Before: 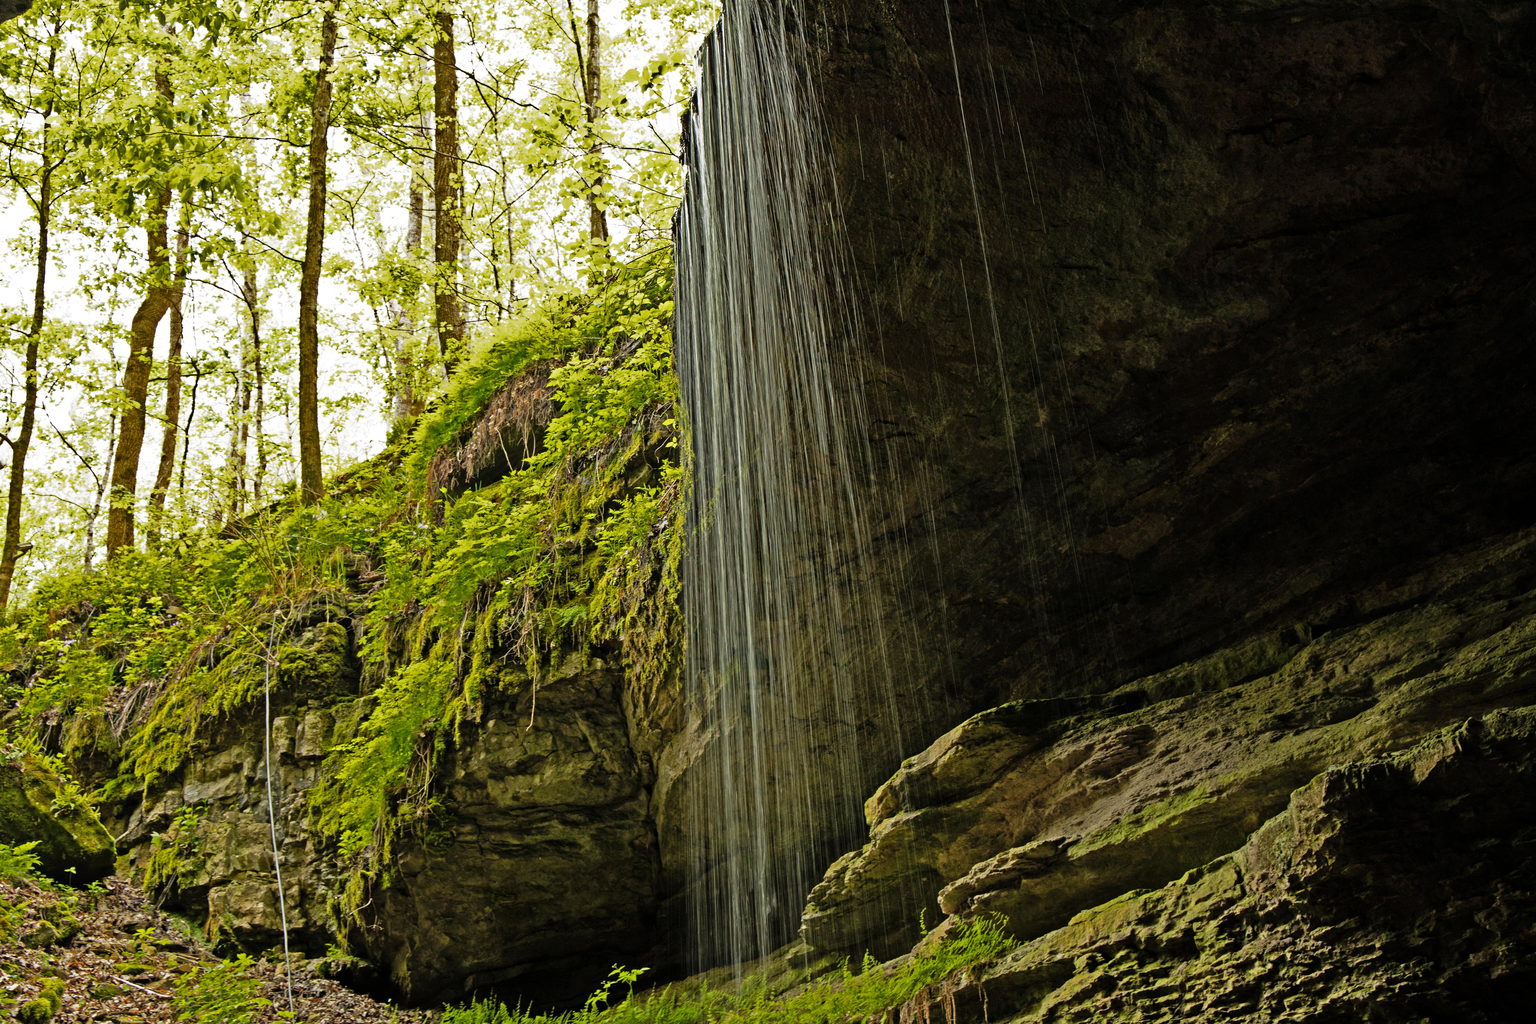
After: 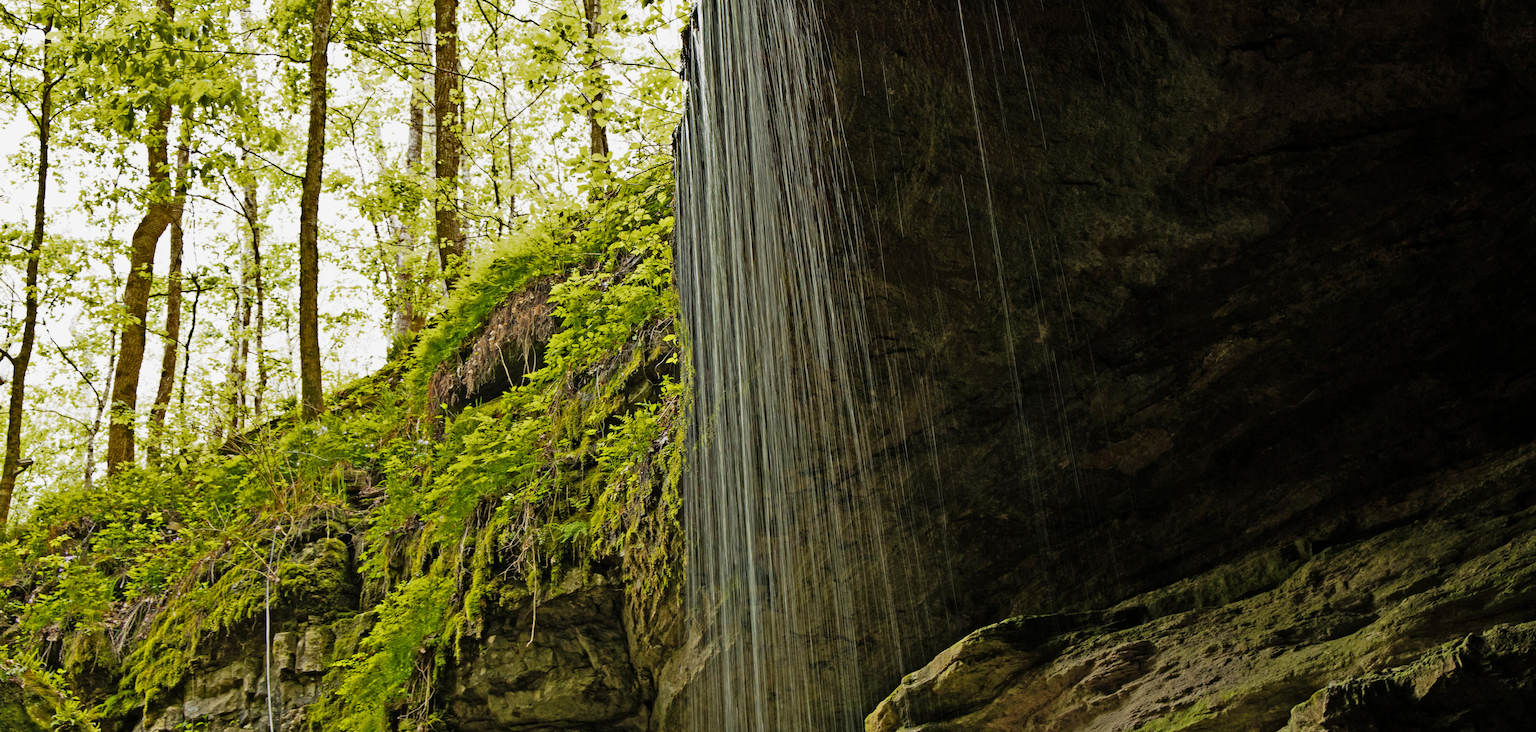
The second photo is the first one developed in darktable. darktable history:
exposure: exposure -0.139 EV, compensate highlight preservation false
crop and rotate: top 8.263%, bottom 20.203%
